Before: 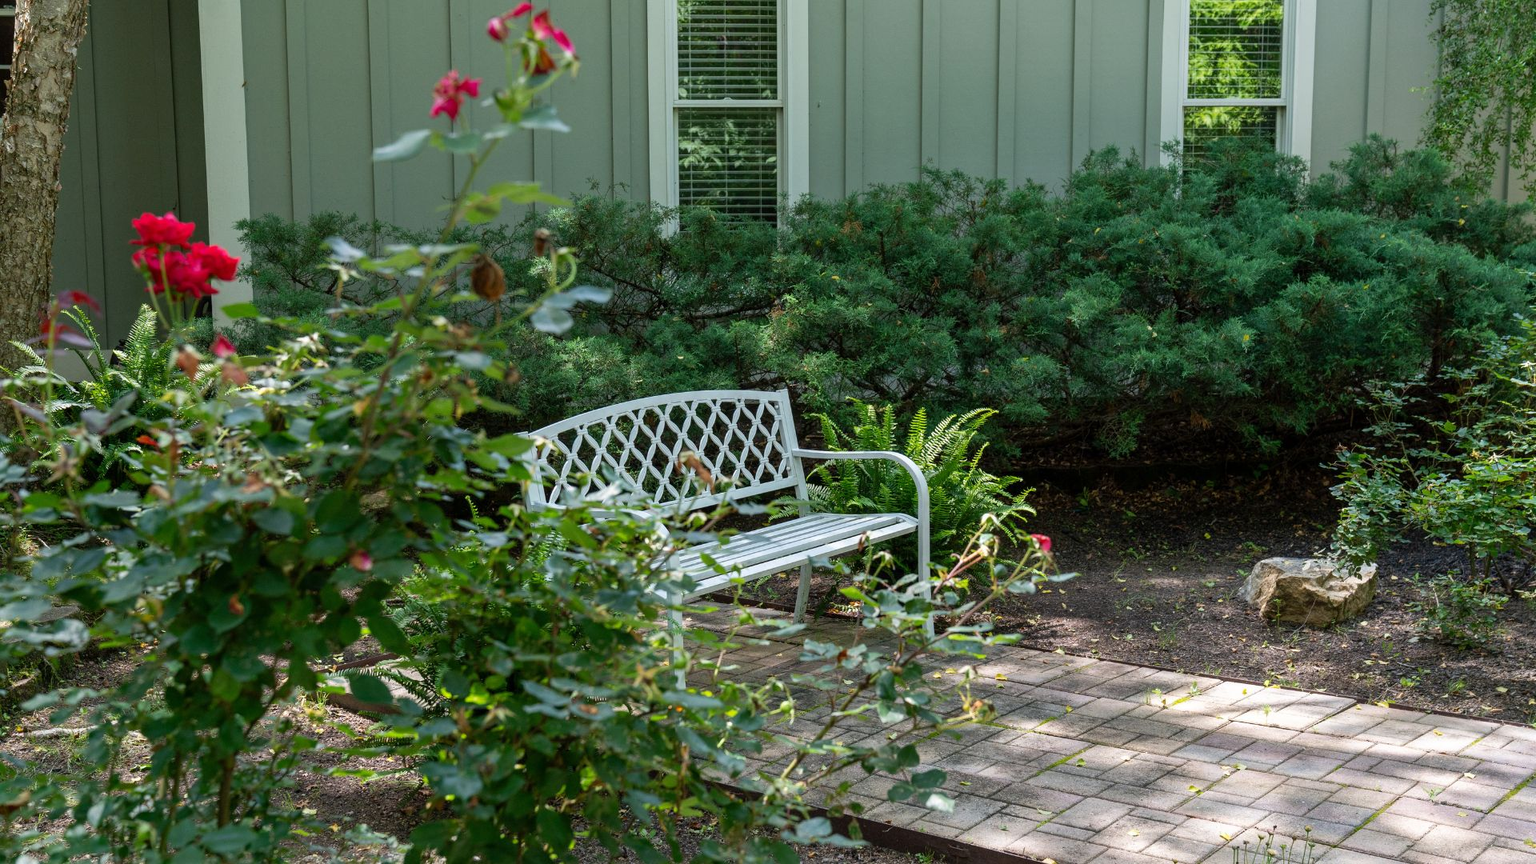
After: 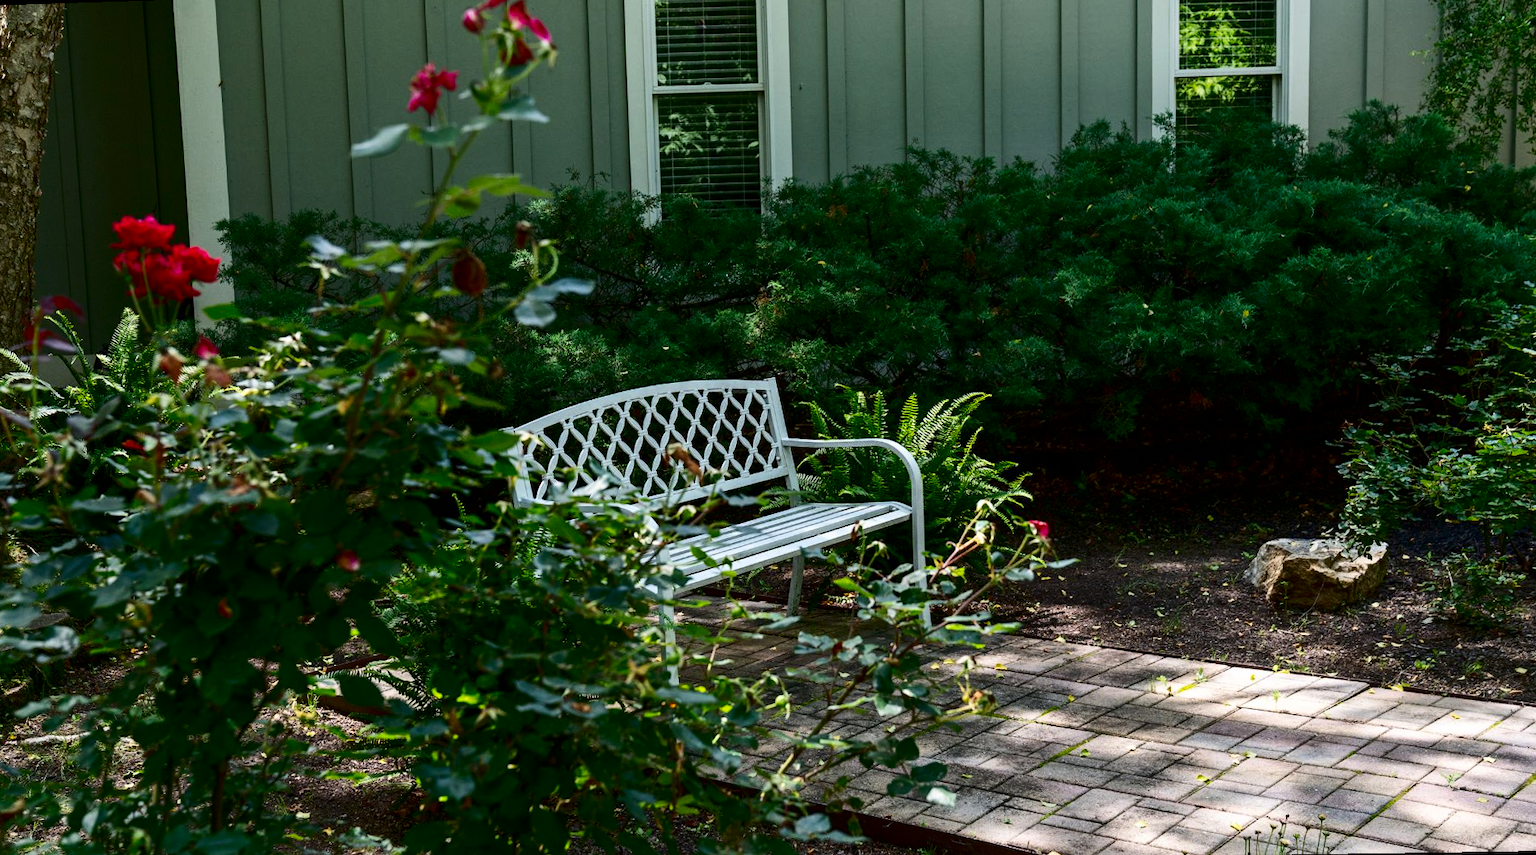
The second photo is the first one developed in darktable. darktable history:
rotate and perspective: rotation -1.32°, lens shift (horizontal) -0.031, crop left 0.015, crop right 0.985, crop top 0.047, crop bottom 0.982
contrast brightness saturation: contrast 0.24, brightness -0.24, saturation 0.14
